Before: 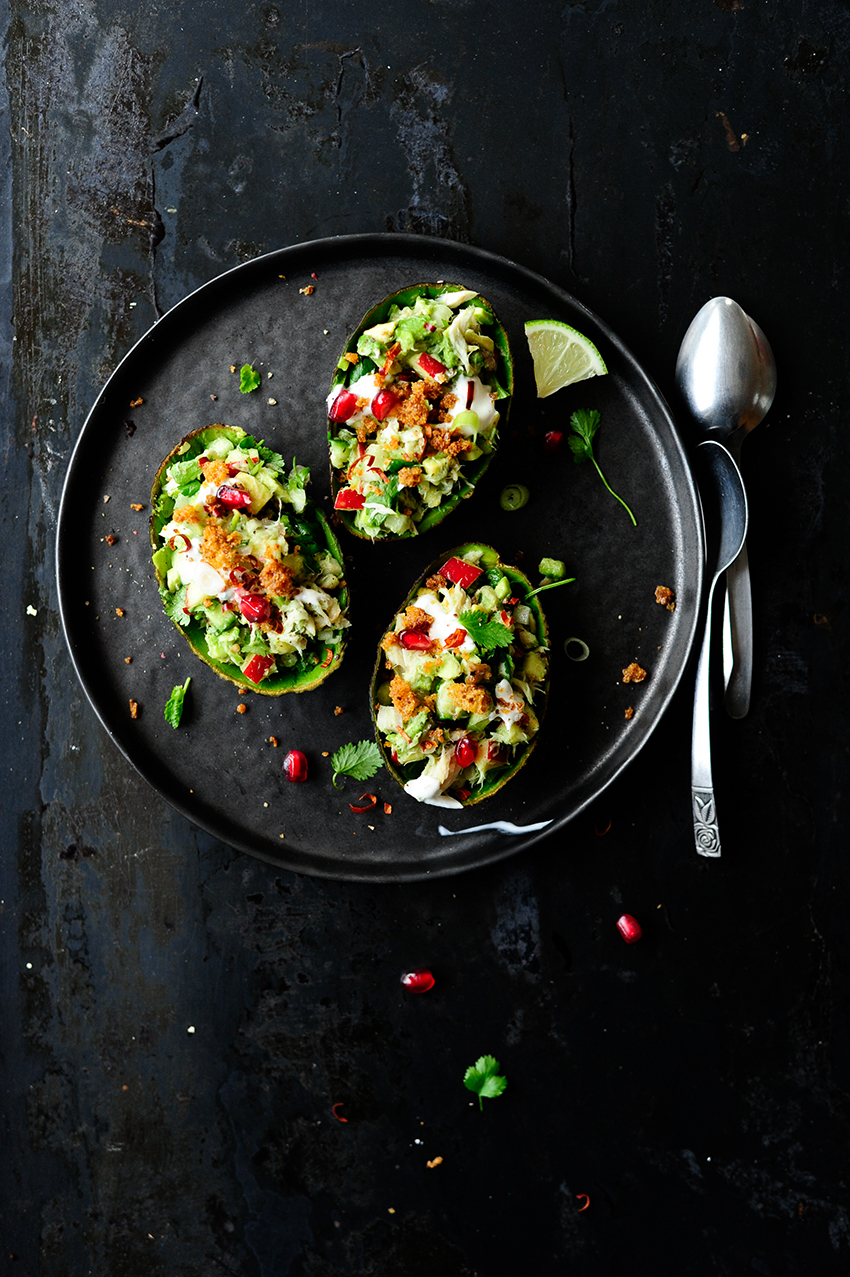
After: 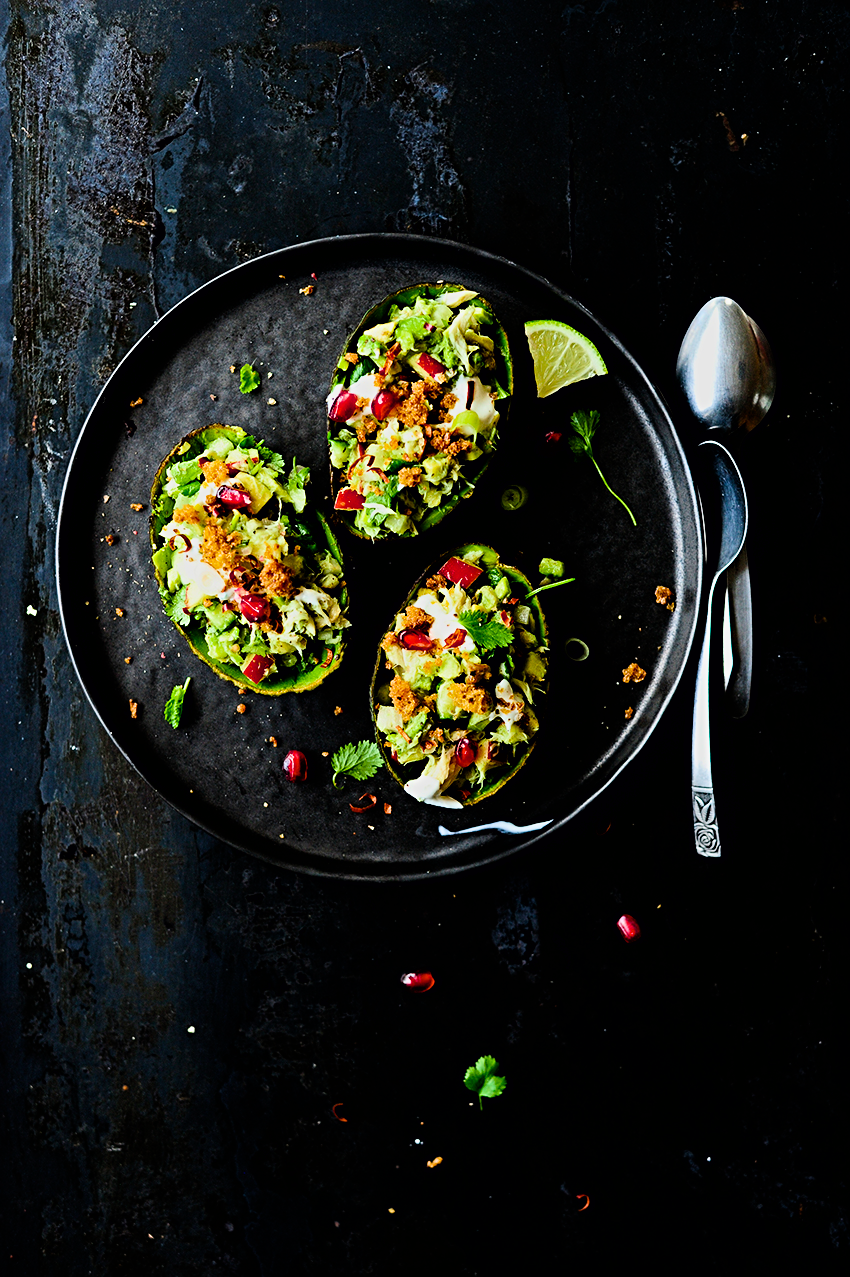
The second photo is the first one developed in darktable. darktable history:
filmic rgb: black relative exposure -7.65 EV, white relative exposure 4.56 EV, hardness 3.61, color science v6 (2022)
velvia: strength 29%
sharpen: radius 4
color balance rgb: linear chroma grading › global chroma 16.62%, perceptual saturation grading › highlights -8.63%, perceptual saturation grading › mid-tones 18.66%, perceptual saturation grading › shadows 28.49%, perceptual brilliance grading › highlights 14.22%, perceptual brilliance grading › shadows -18.96%, global vibrance 27.71%
